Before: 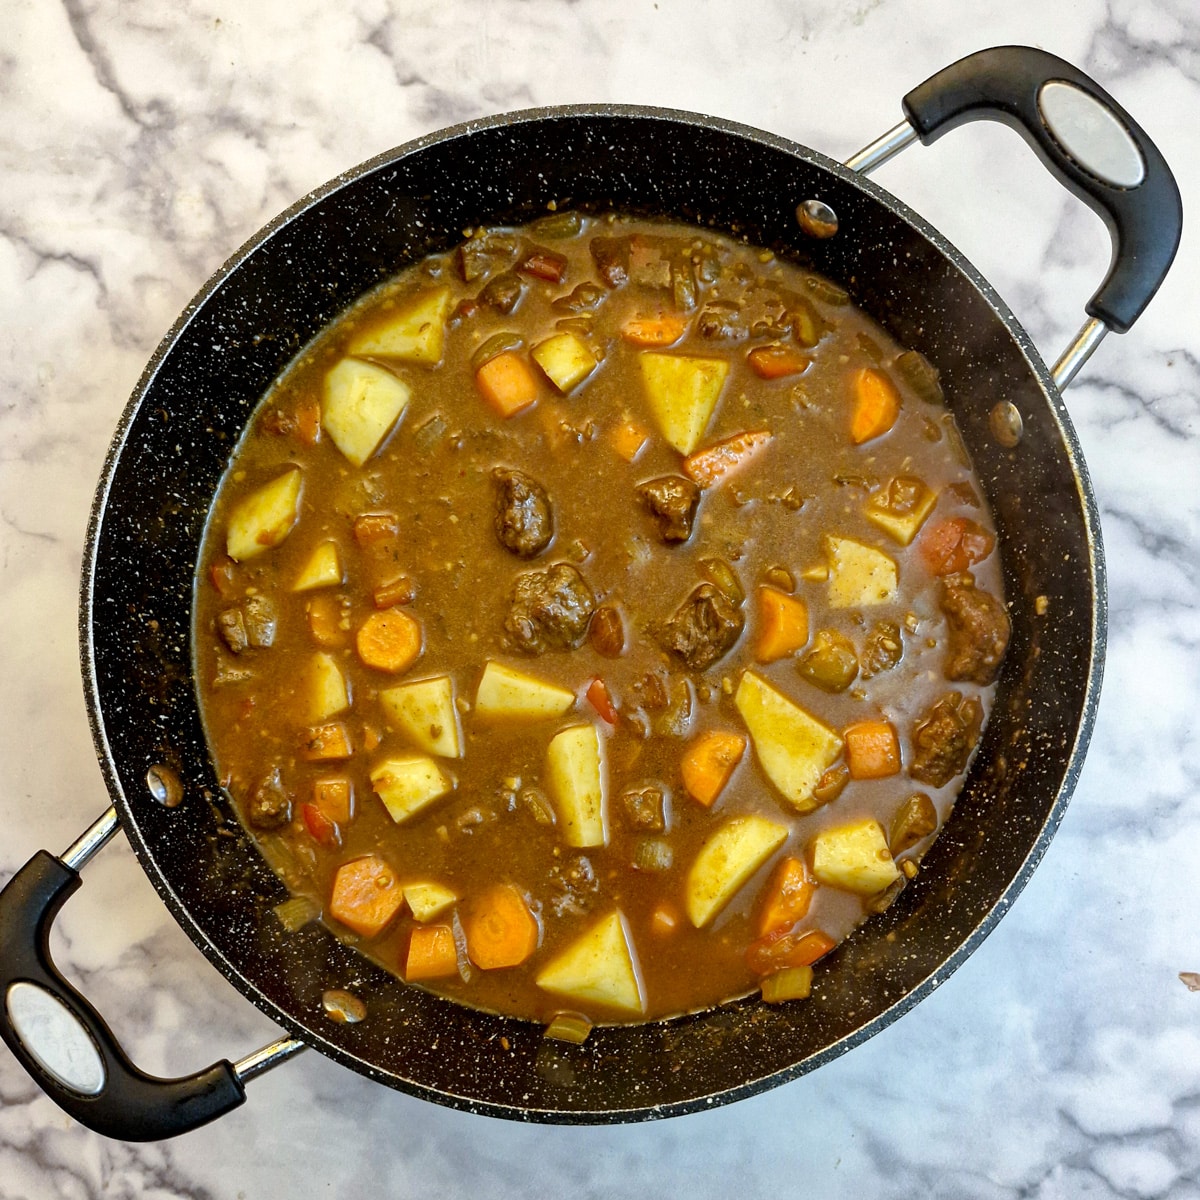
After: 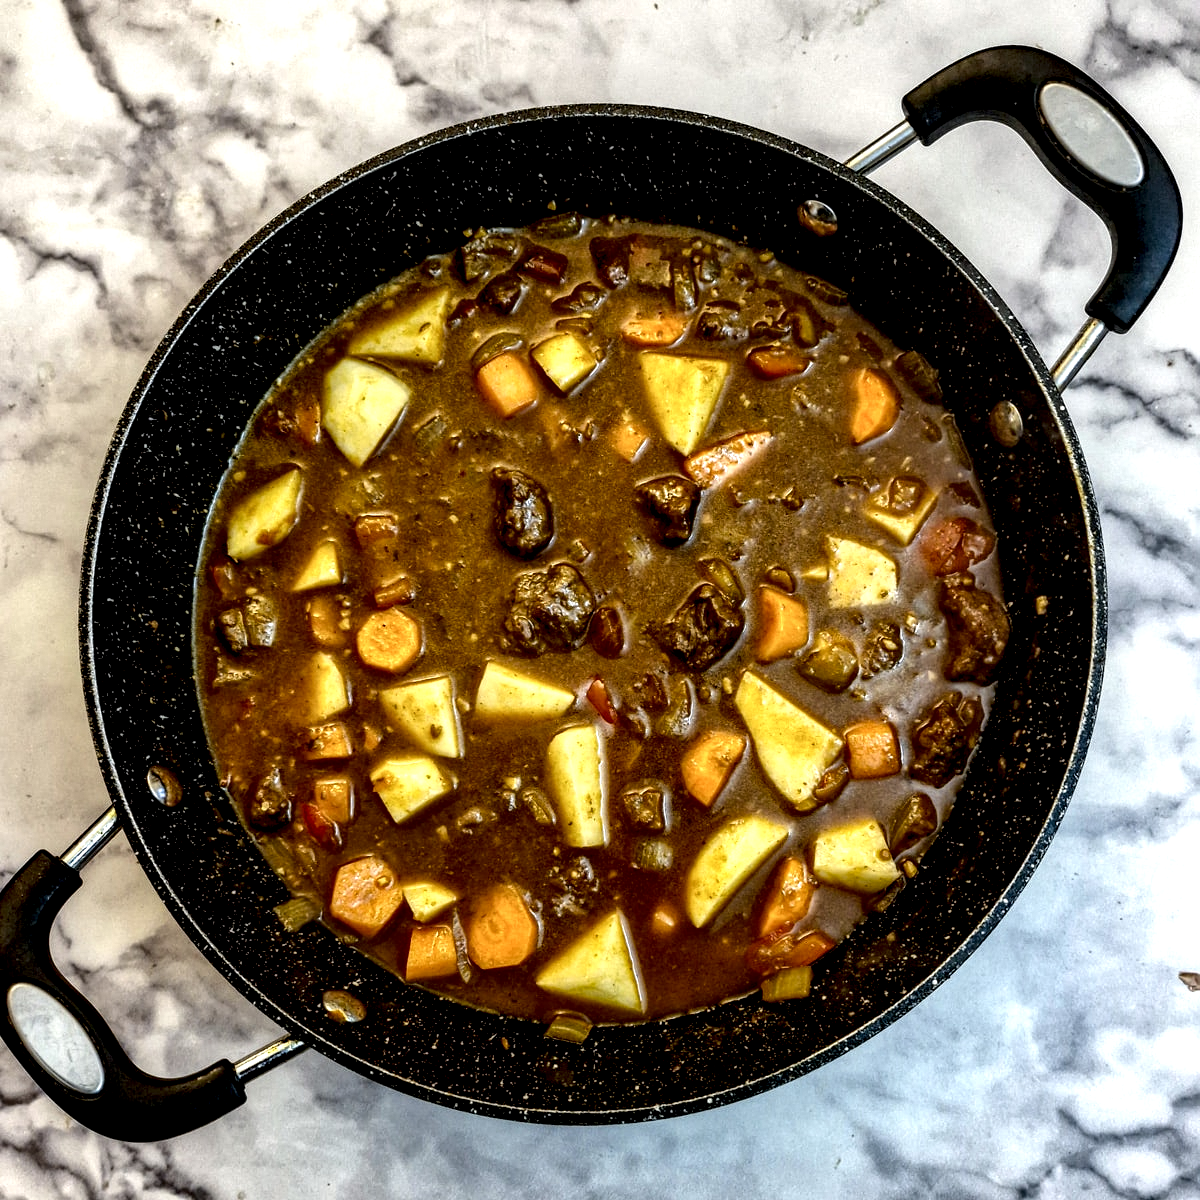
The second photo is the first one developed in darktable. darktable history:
local contrast: shadows 177%, detail 224%
